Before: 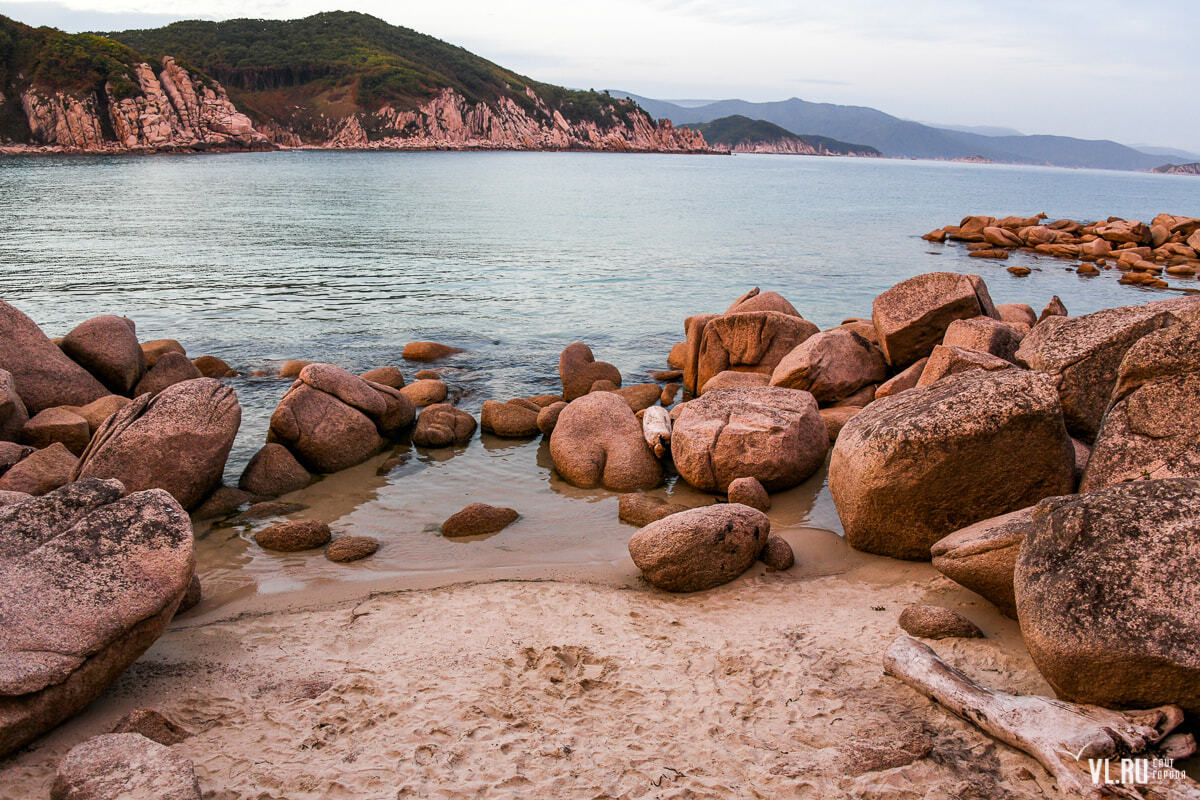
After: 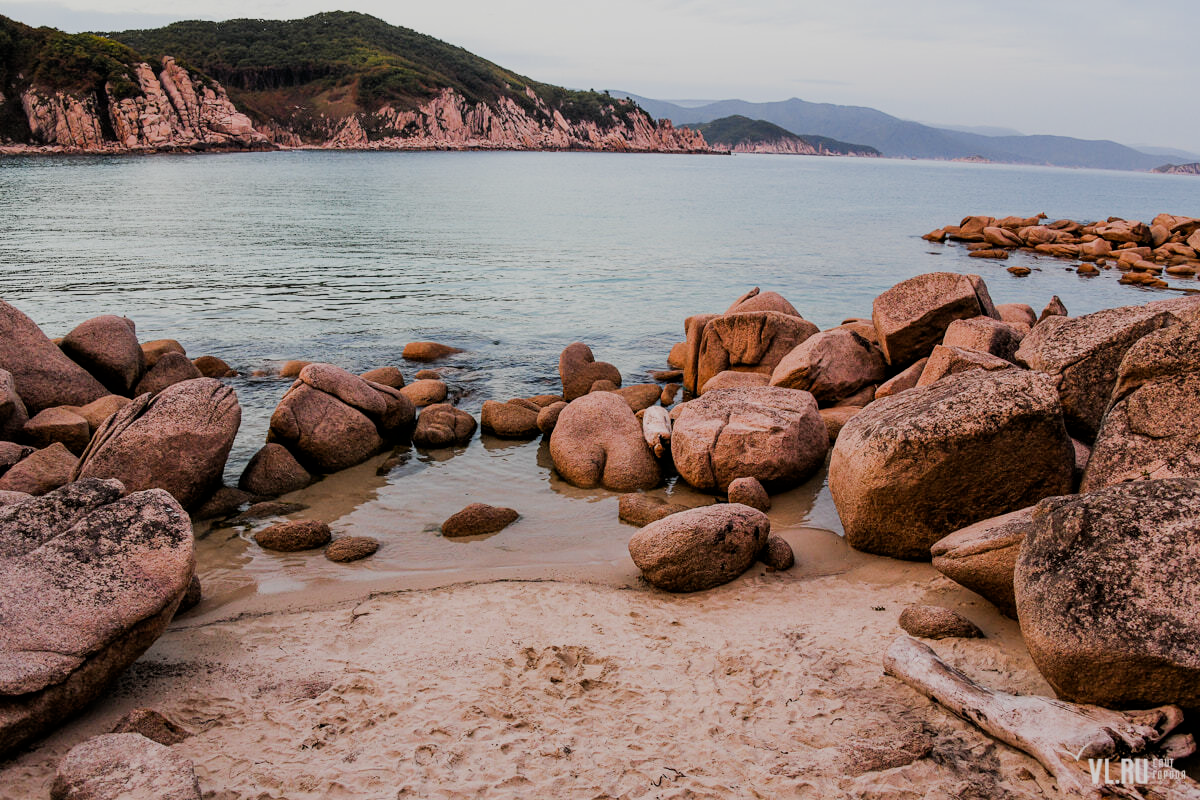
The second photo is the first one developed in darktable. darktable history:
filmic rgb: black relative exposure -9.25 EV, white relative exposure 6.79 EV, hardness 3.09, contrast 1.055
